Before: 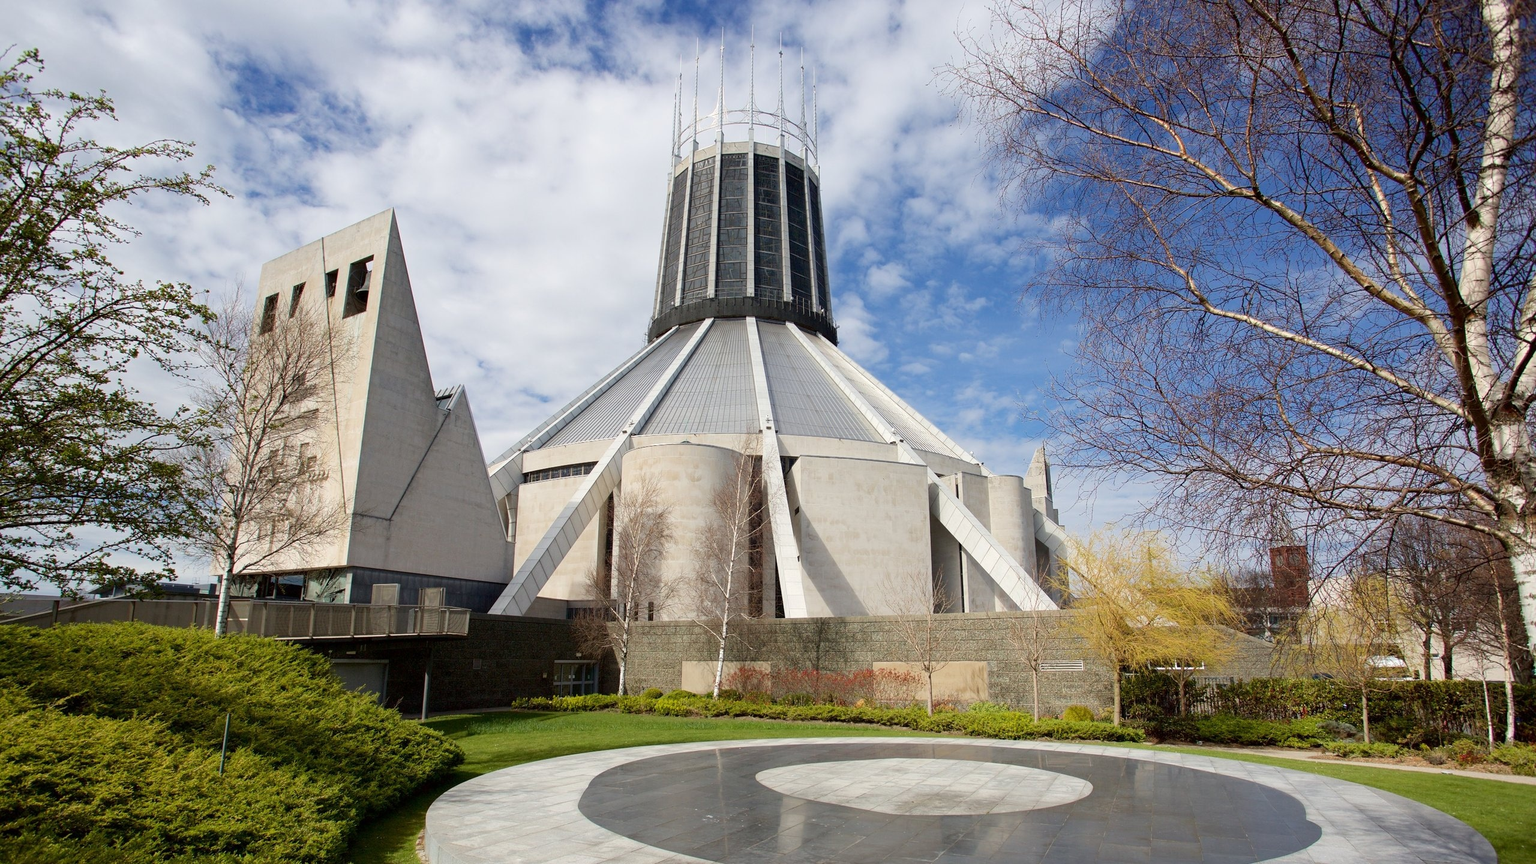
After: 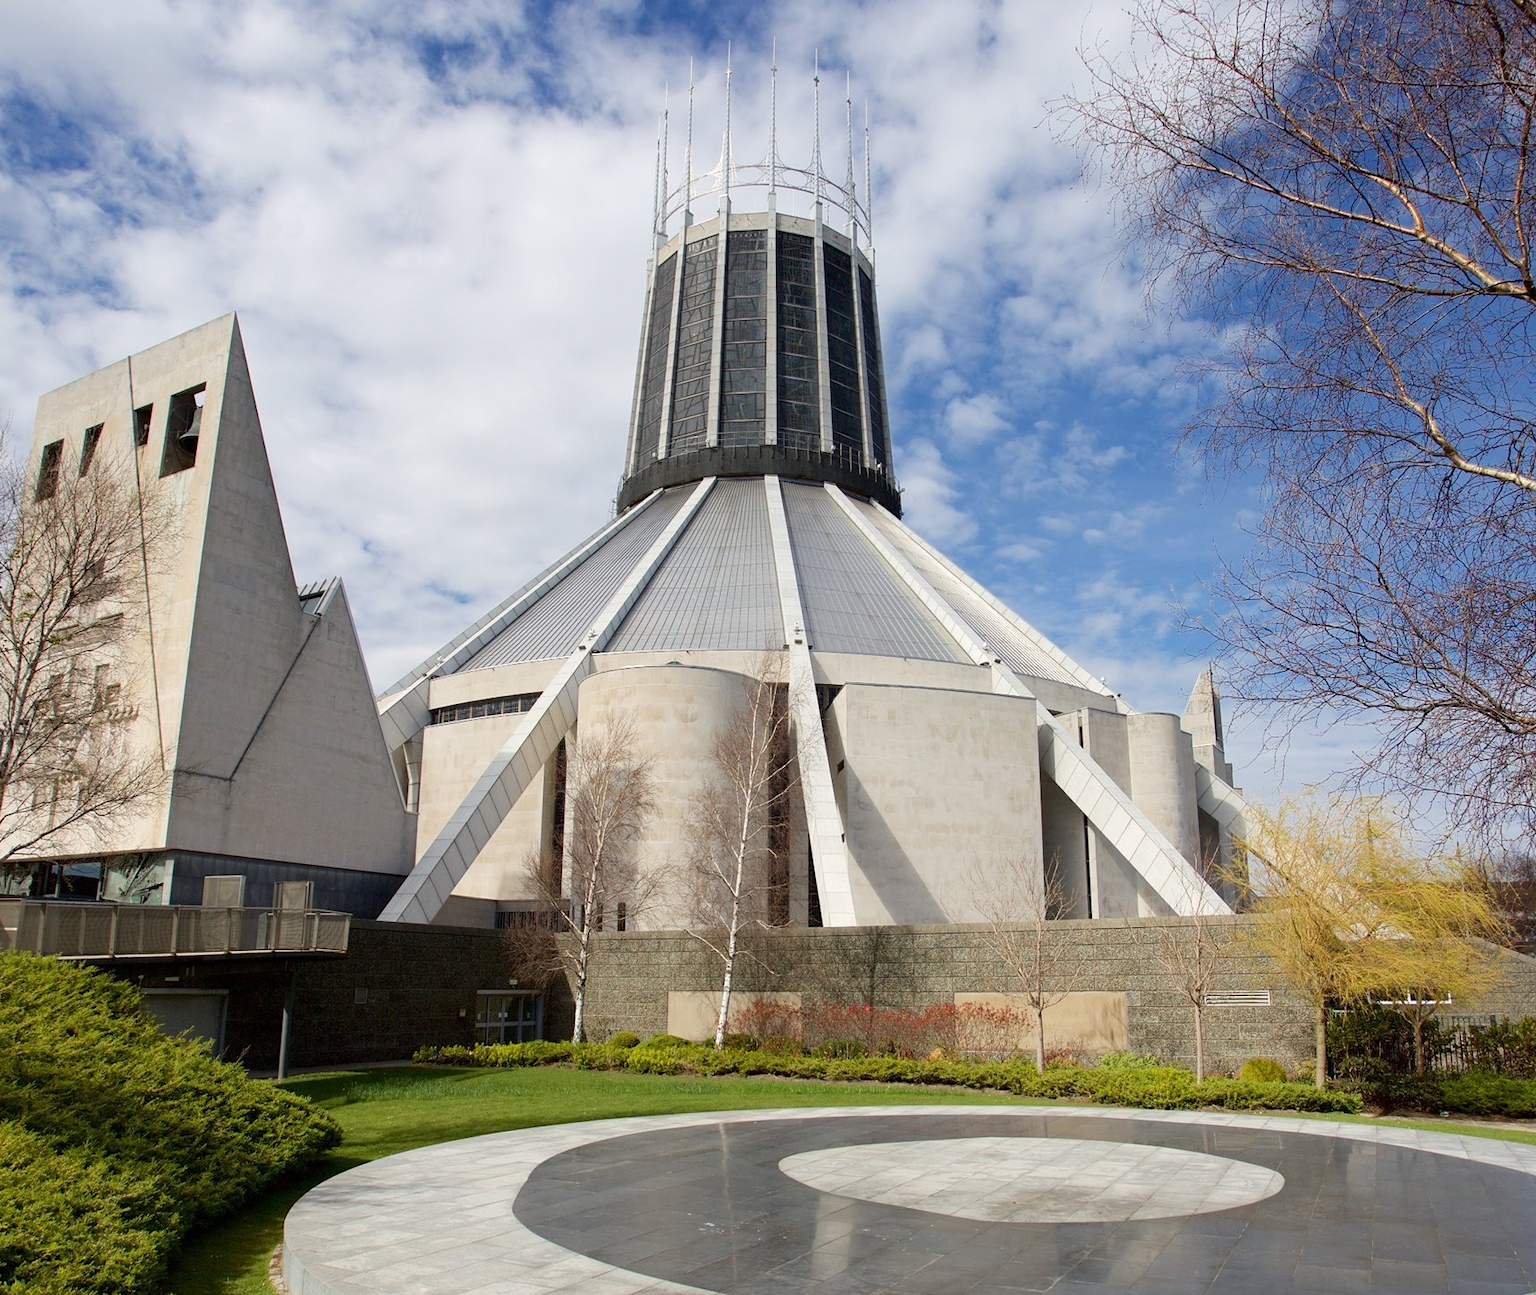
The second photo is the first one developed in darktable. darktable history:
crop: left 15.394%, right 17.909%
